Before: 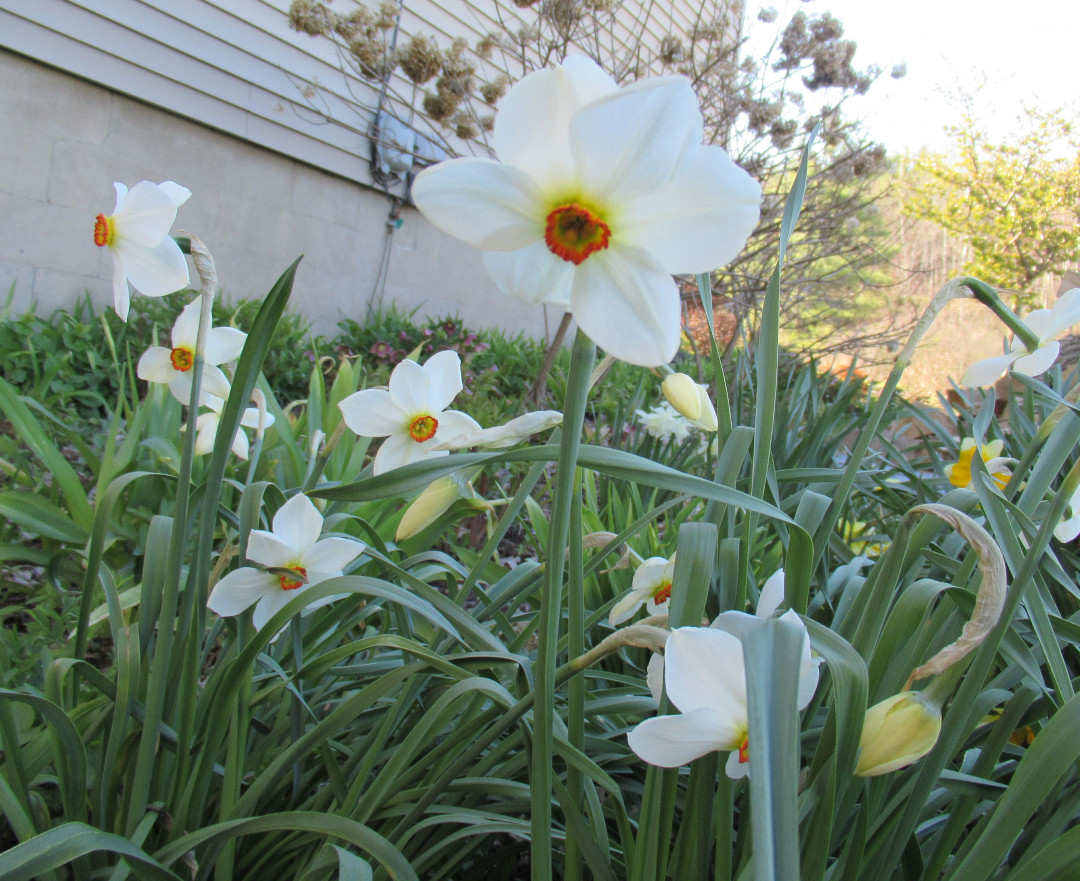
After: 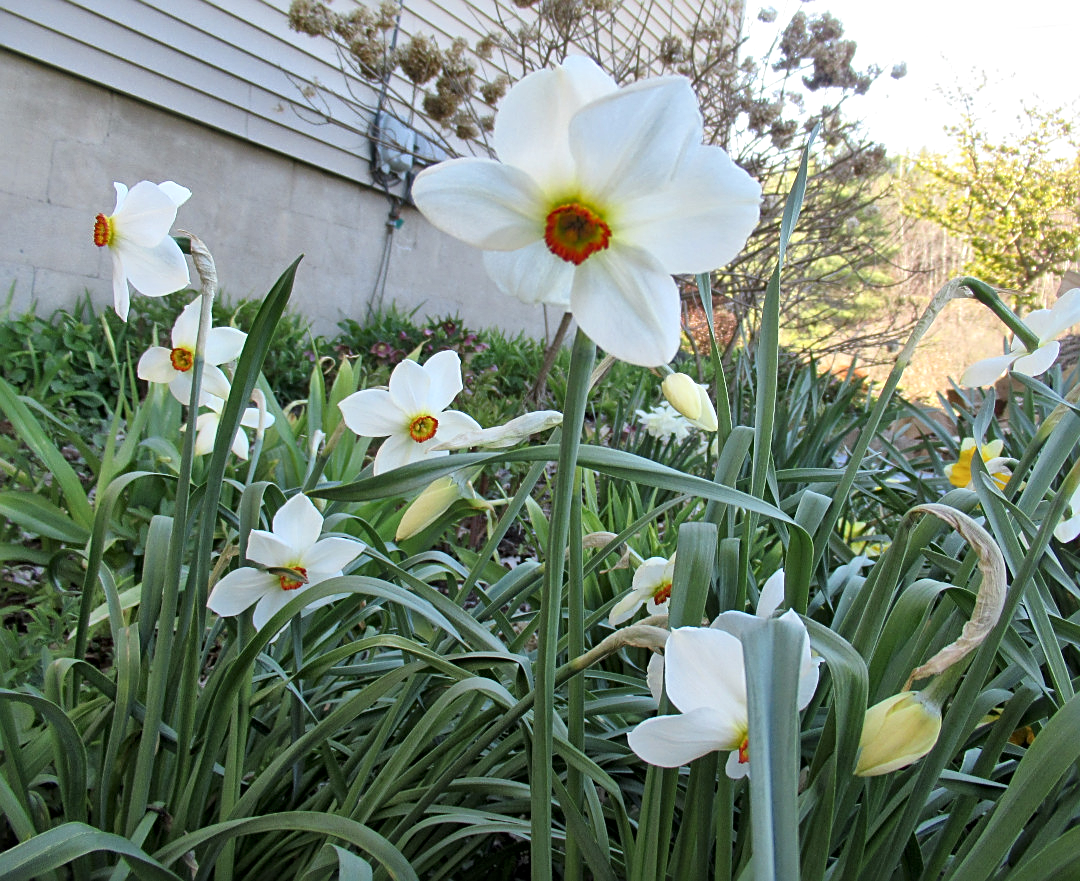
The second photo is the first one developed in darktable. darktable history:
sharpen: on, module defaults
local contrast: mode bilateral grid, contrast 20, coarseness 50, detail 171%, midtone range 0.2
